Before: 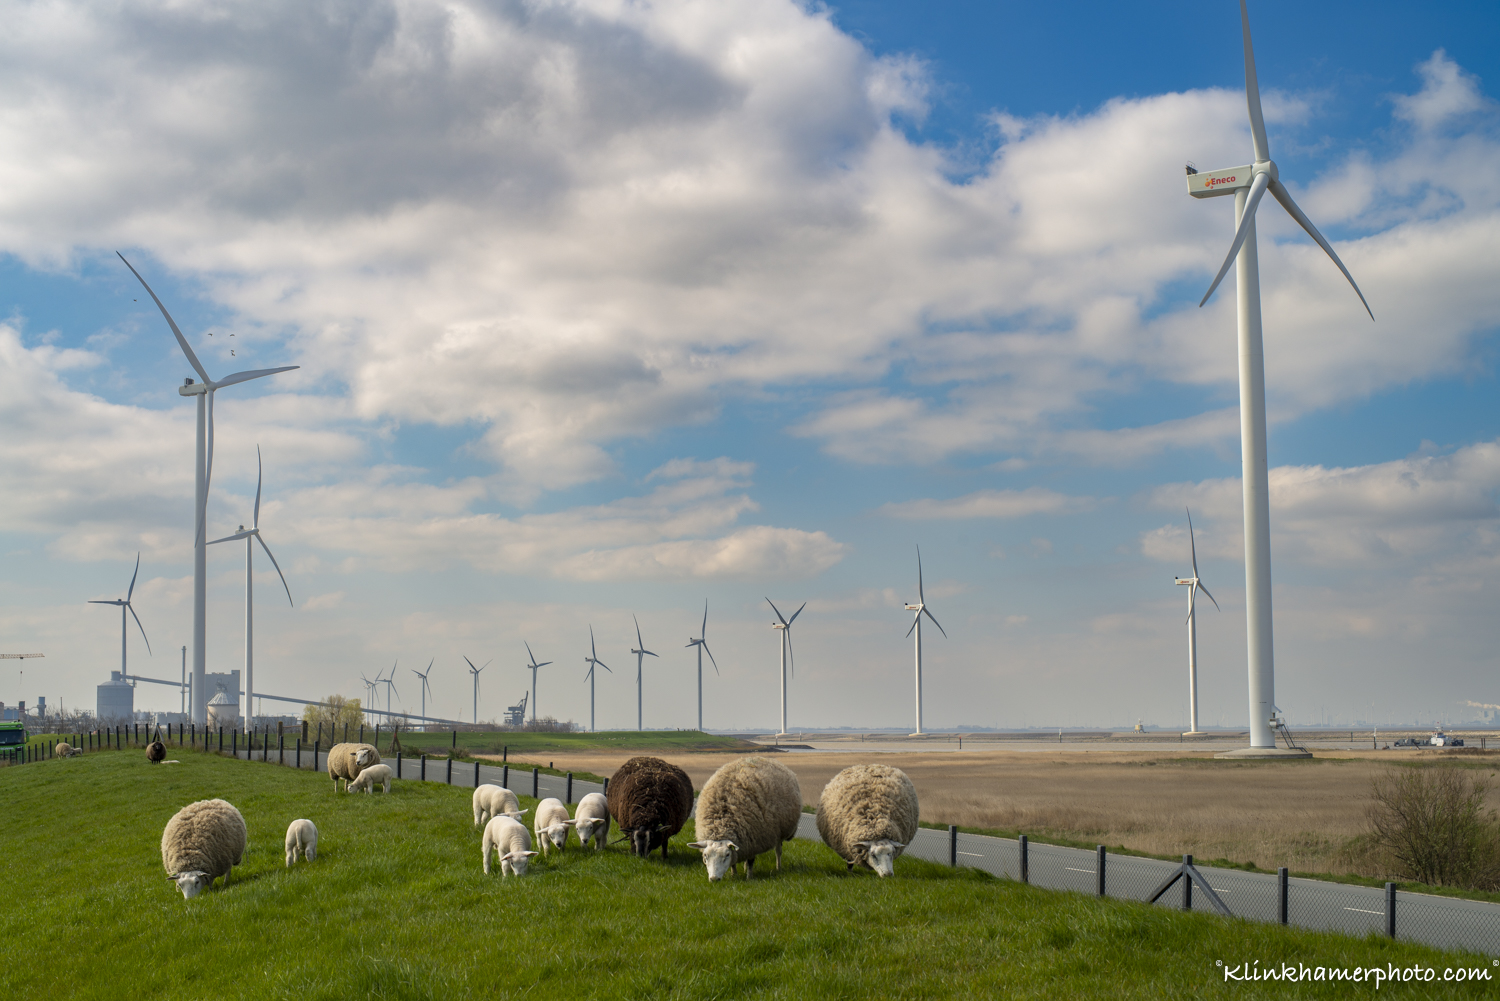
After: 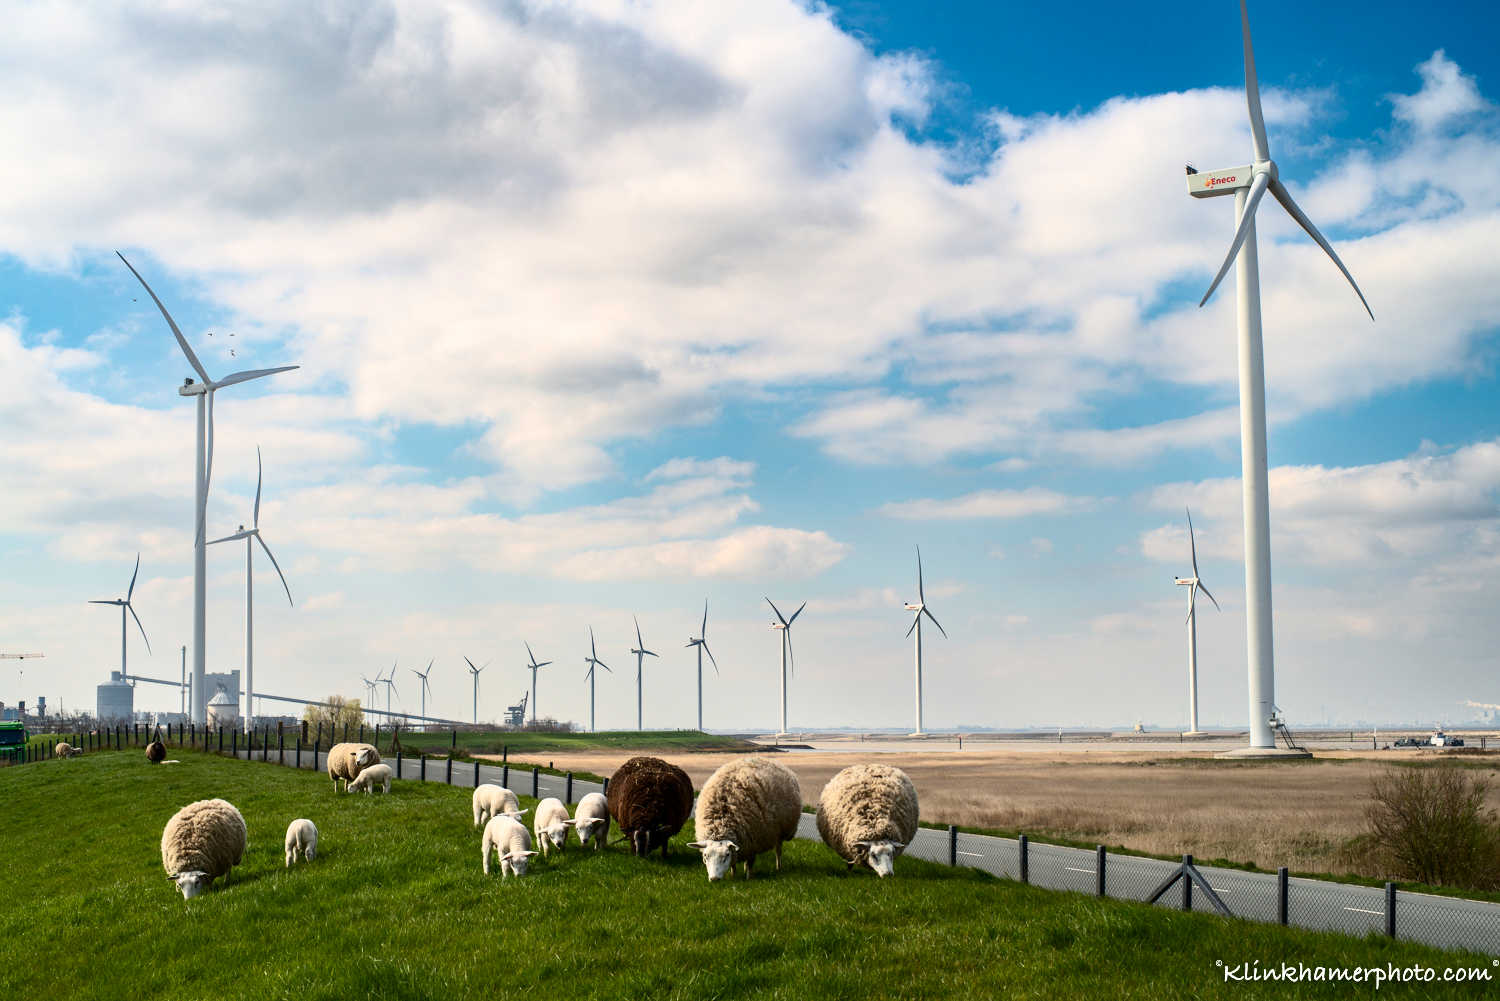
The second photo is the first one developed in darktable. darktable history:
contrast brightness saturation: contrast 0.376, brightness 0.103
